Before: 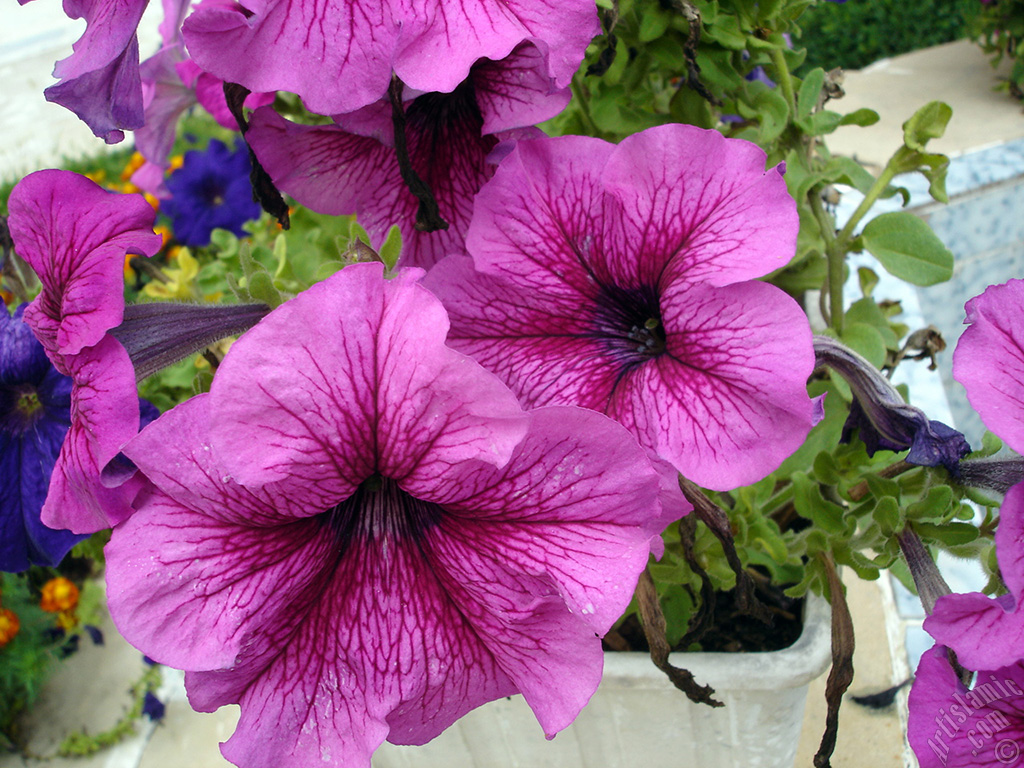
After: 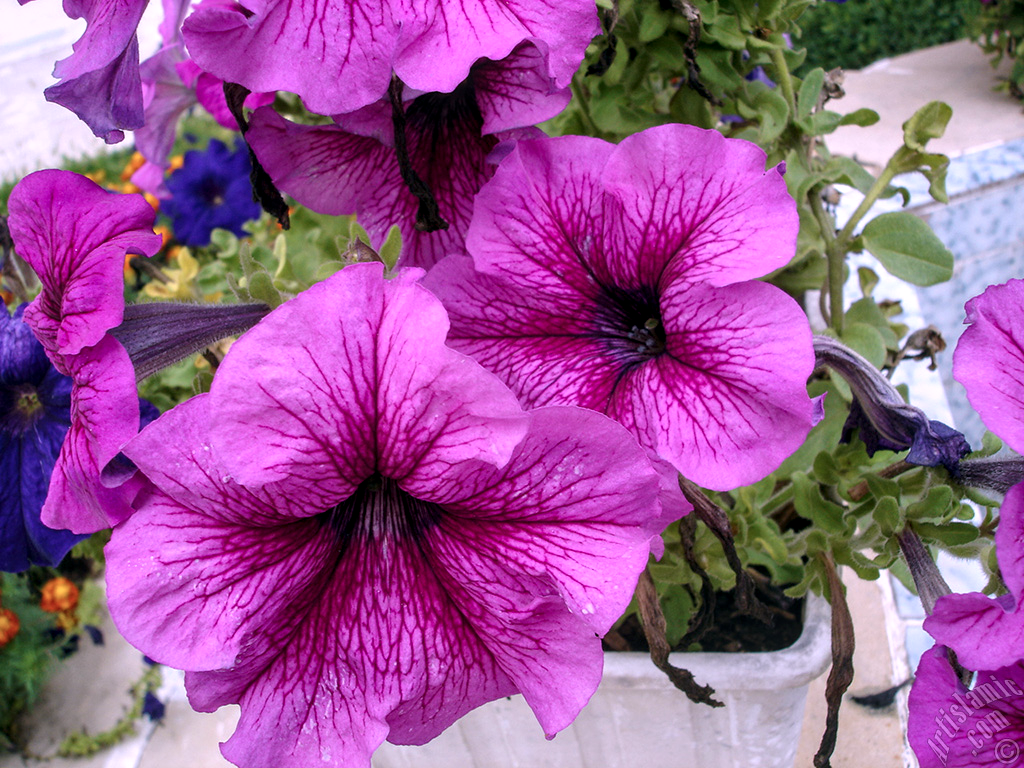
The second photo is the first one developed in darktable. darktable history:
local contrast: on, module defaults
color correction: highlights a* 15.48, highlights b* -20.39
